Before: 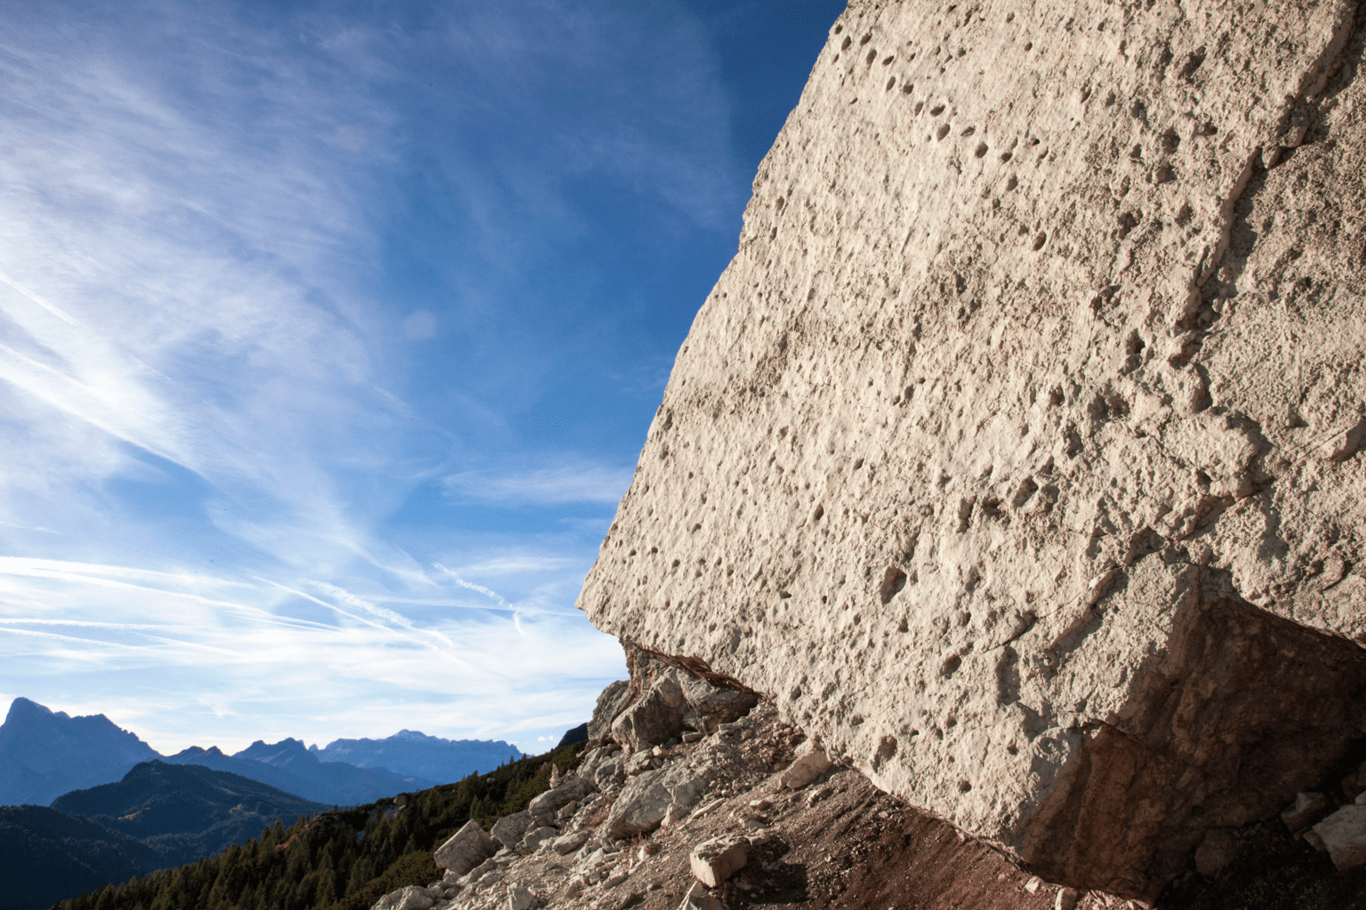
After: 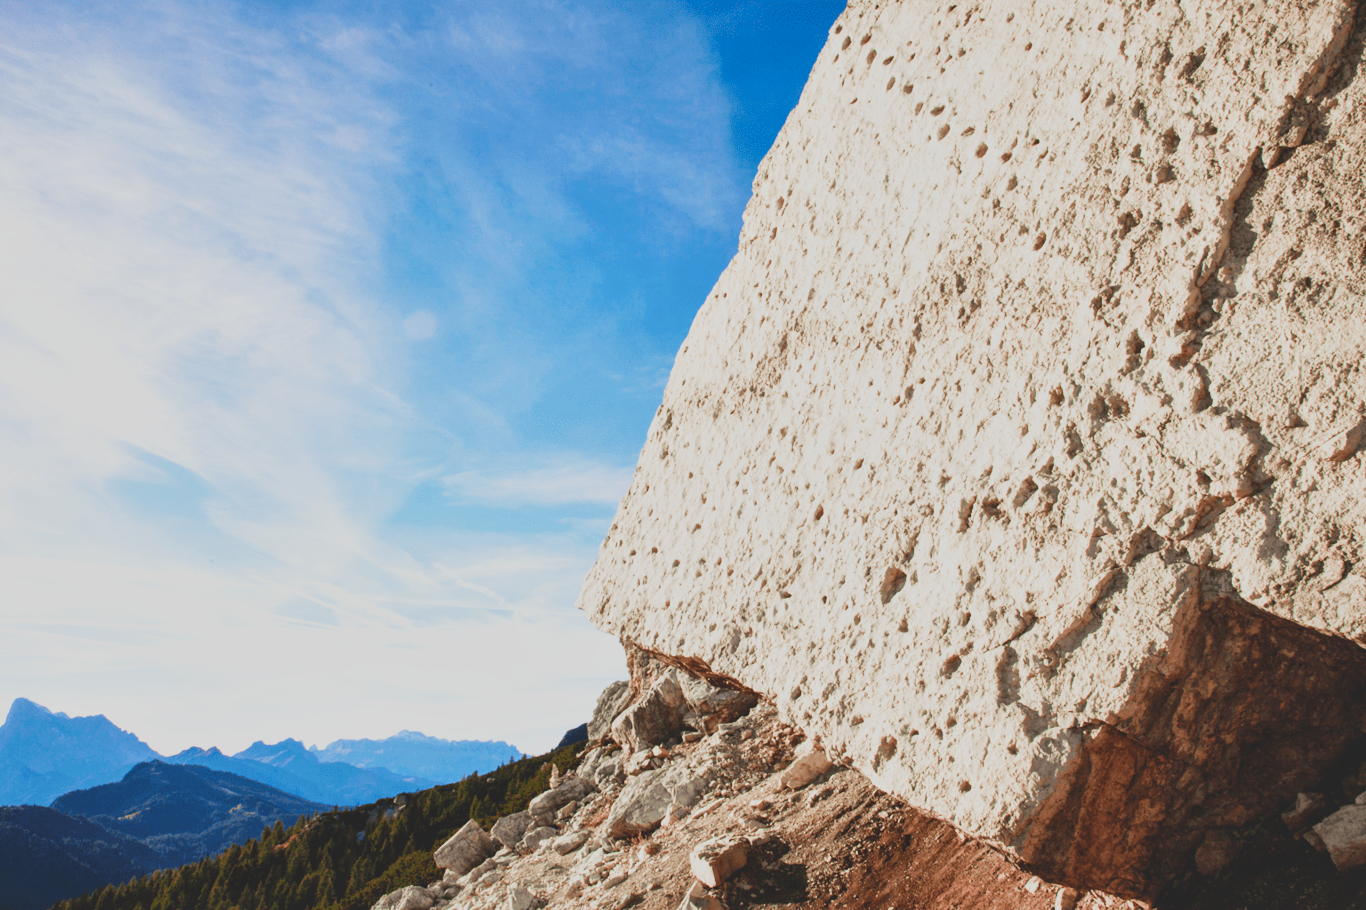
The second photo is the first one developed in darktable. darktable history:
base curve: curves: ch0 [(0, 0.003) (0.001, 0.002) (0.006, 0.004) (0.02, 0.022) (0.048, 0.086) (0.094, 0.234) (0.162, 0.431) (0.258, 0.629) (0.385, 0.8) (0.548, 0.918) (0.751, 0.988) (1, 1)], preserve colors none
contrast brightness saturation: contrast -0.297
local contrast: mode bilateral grid, contrast 21, coarseness 50, detail 121%, midtone range 0.2
